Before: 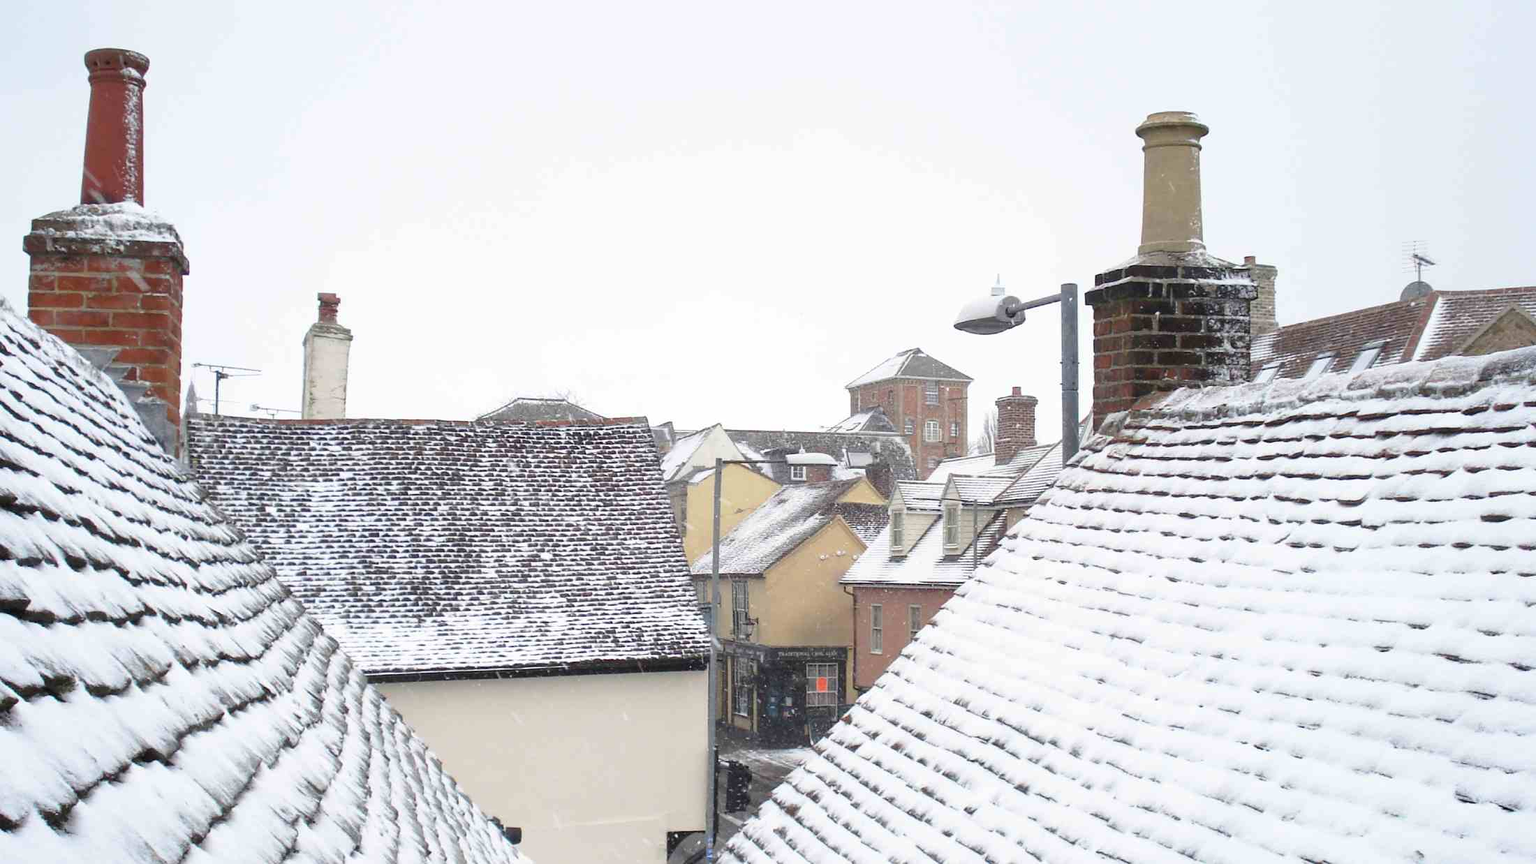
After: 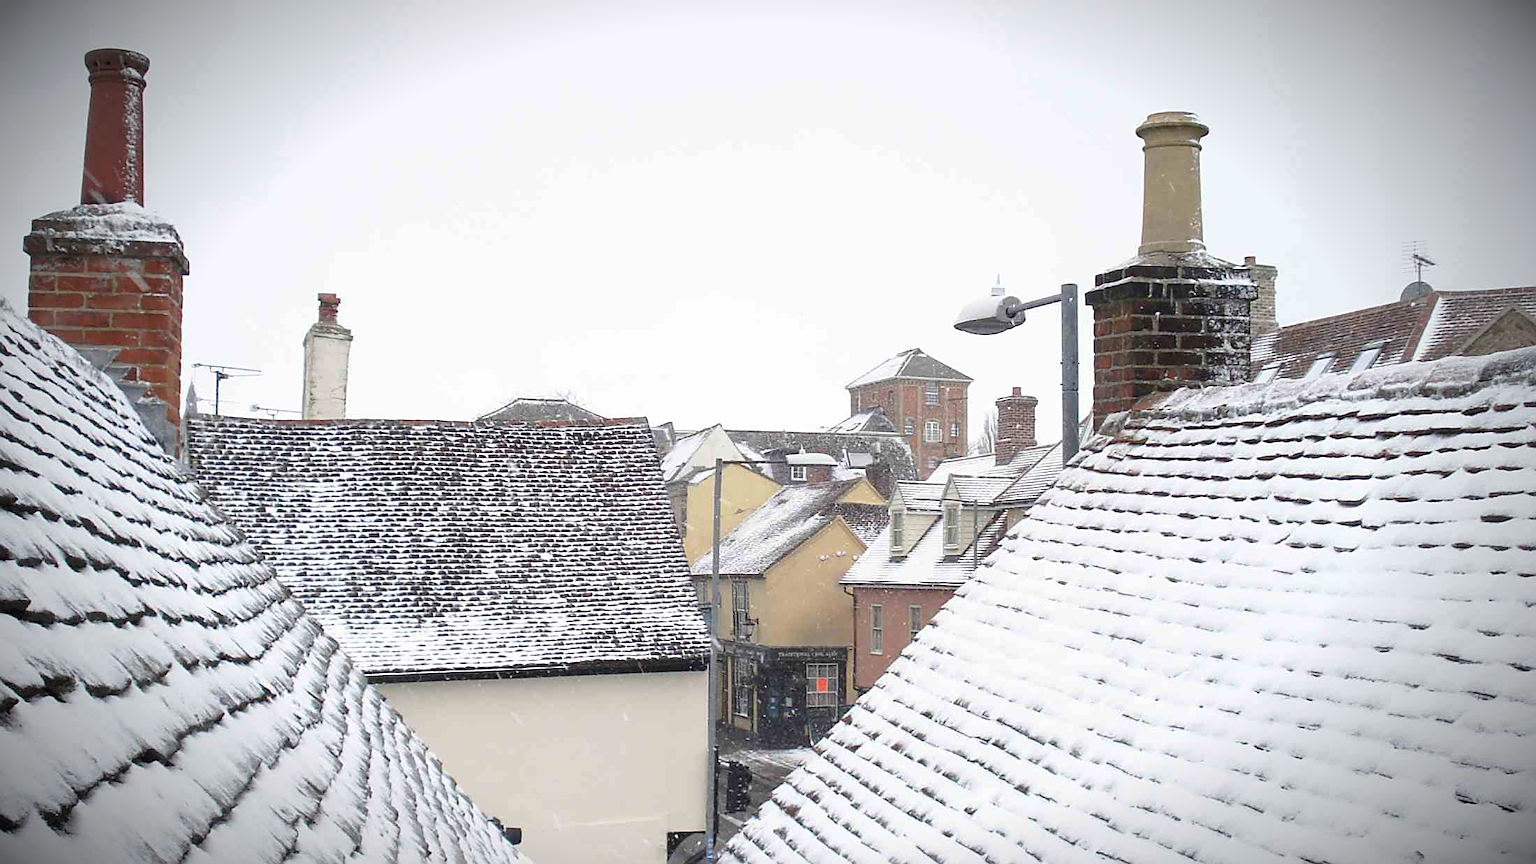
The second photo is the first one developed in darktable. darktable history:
sharpen: on, module defaults
vignetting: fall-off start 79.2%, brightness -0.861, width/height ratio 1.326
